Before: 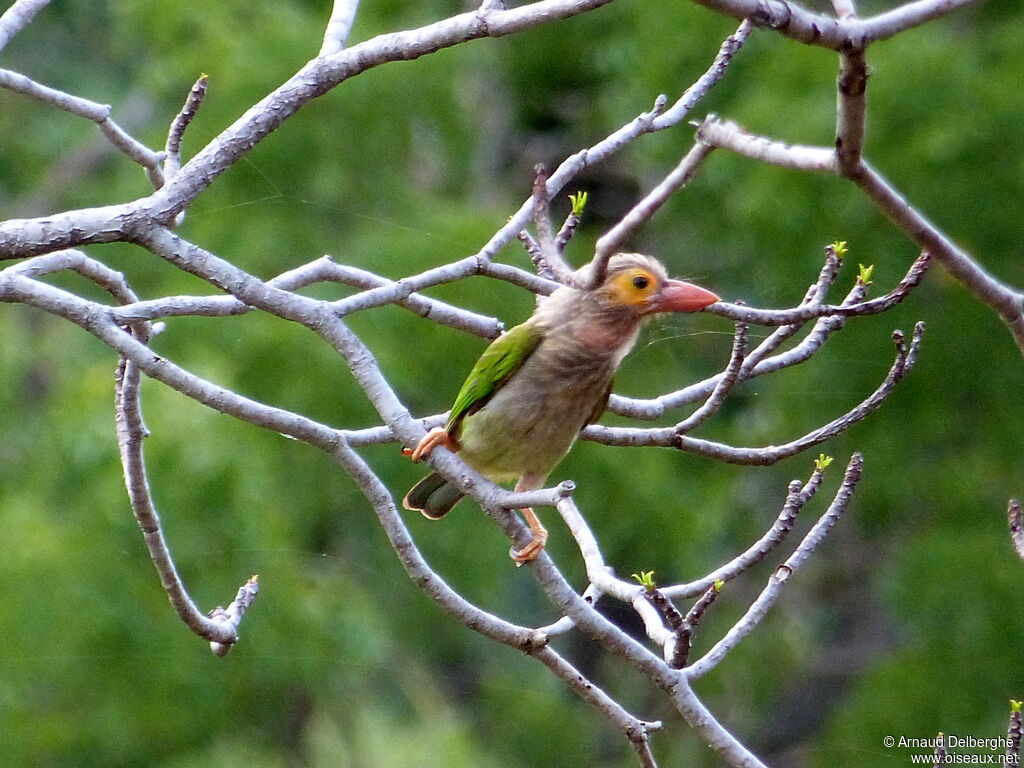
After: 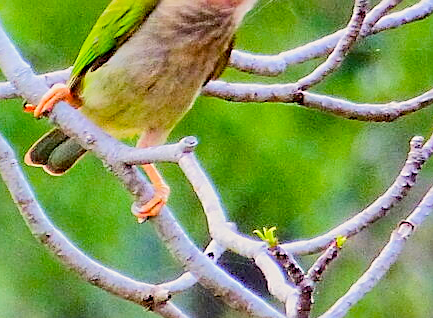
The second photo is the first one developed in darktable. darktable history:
tone equalizer: -7 EV 0.16 EV, -6 EV 0.622 EV, -5 EV 1.12 EV, -4 EV 1.32 EV, -3 EV 1.18 EV, -2 EV 0.6 EV, -1 EV 0.146 EV, edges refinement/feathering 500, mask exposure compensation -1.57 EV, preserve details no
exposure: compensate exposure bias true, compensate highlight preservation false
sharpen: on, module defaults
local contrast: highlights 102%, shadows 102%, detail 119%, midtone range 0.2
color balance rgb: power › hue 60.45°, highlights gain › chroma 1.561%, highlights gain › hue 55.27°, shadows fall-off 299.438%, white fulcrum 1.98 EV, highlights fall-off 298.857%, perceptual saturation grading › global saturation 31.222%, mask middle-gray fulcrum 99.398%, contrast gray fulcrum 38.244%, contrast -29.571%
crop: left 36.956%, top 44.876%, right 20.665%, bottom 13.642%
